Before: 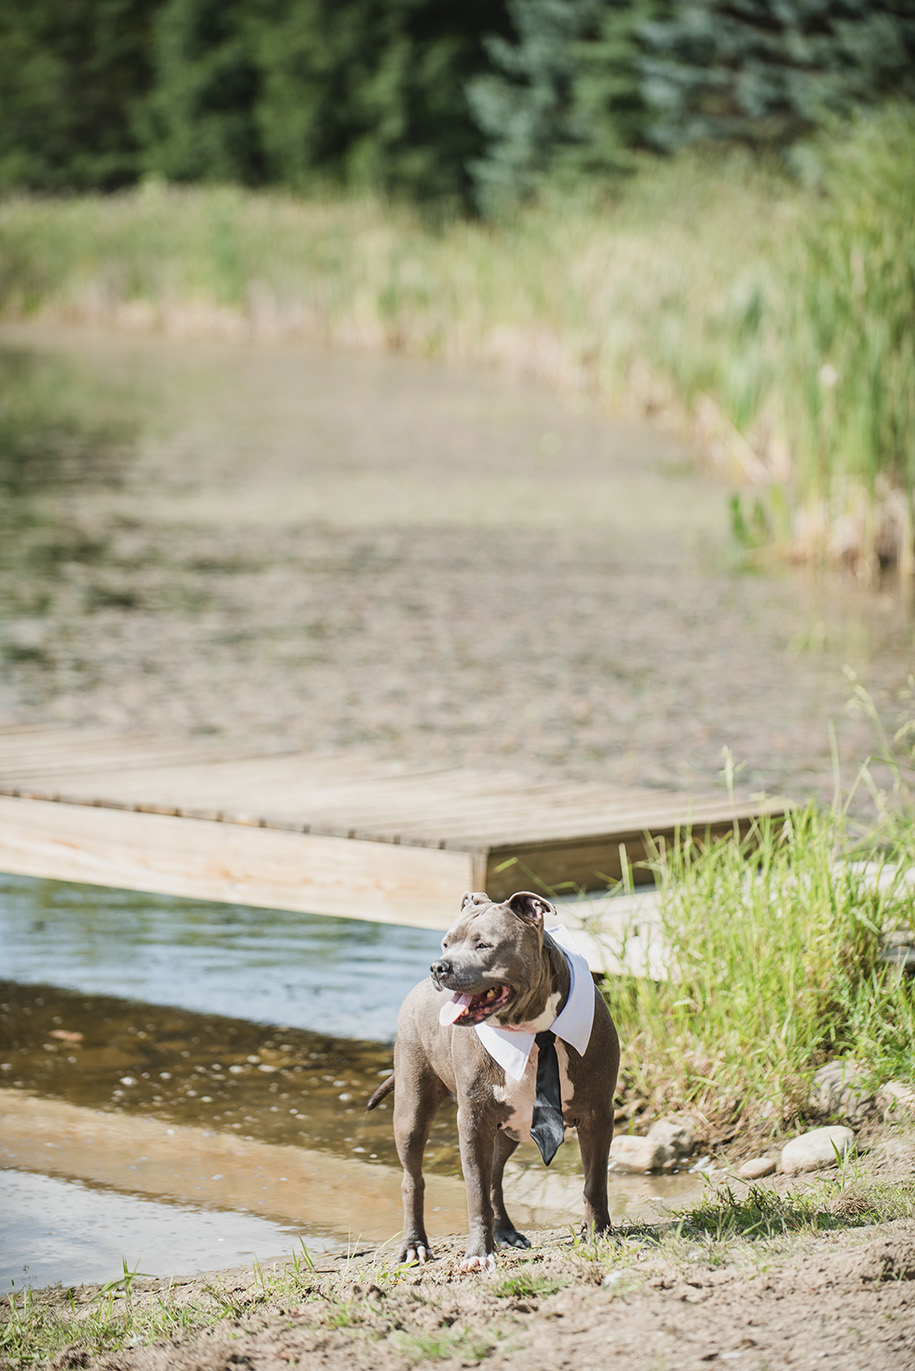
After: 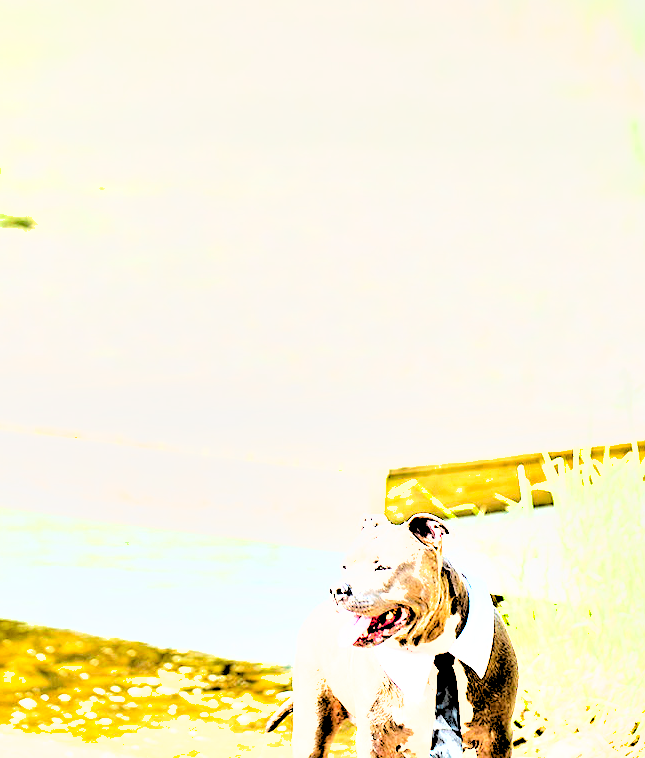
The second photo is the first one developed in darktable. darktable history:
levels: levels [0.246, 0.246, 0.506]
crop: left 11.123%, top 27.61%, right 18.3%, bottom 17.034%
exposure: black level correction 0, exposure 0.5 EV, compensate highlight preservation false
shadows and highlights: shadows 75, highlights -60.85, soften with gaussian
